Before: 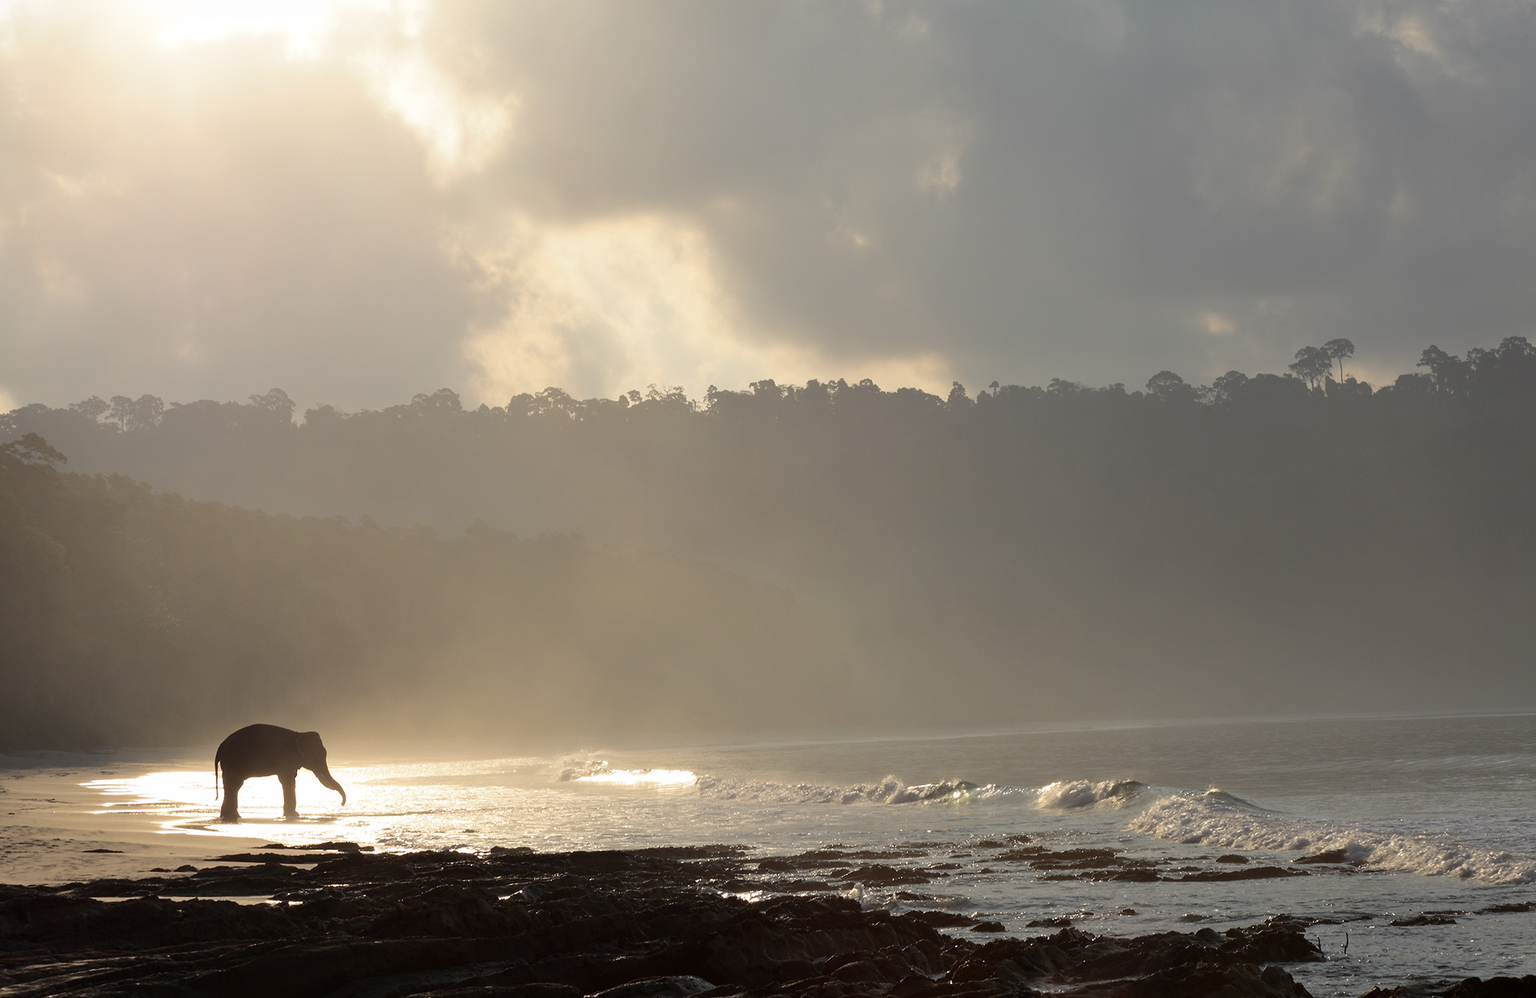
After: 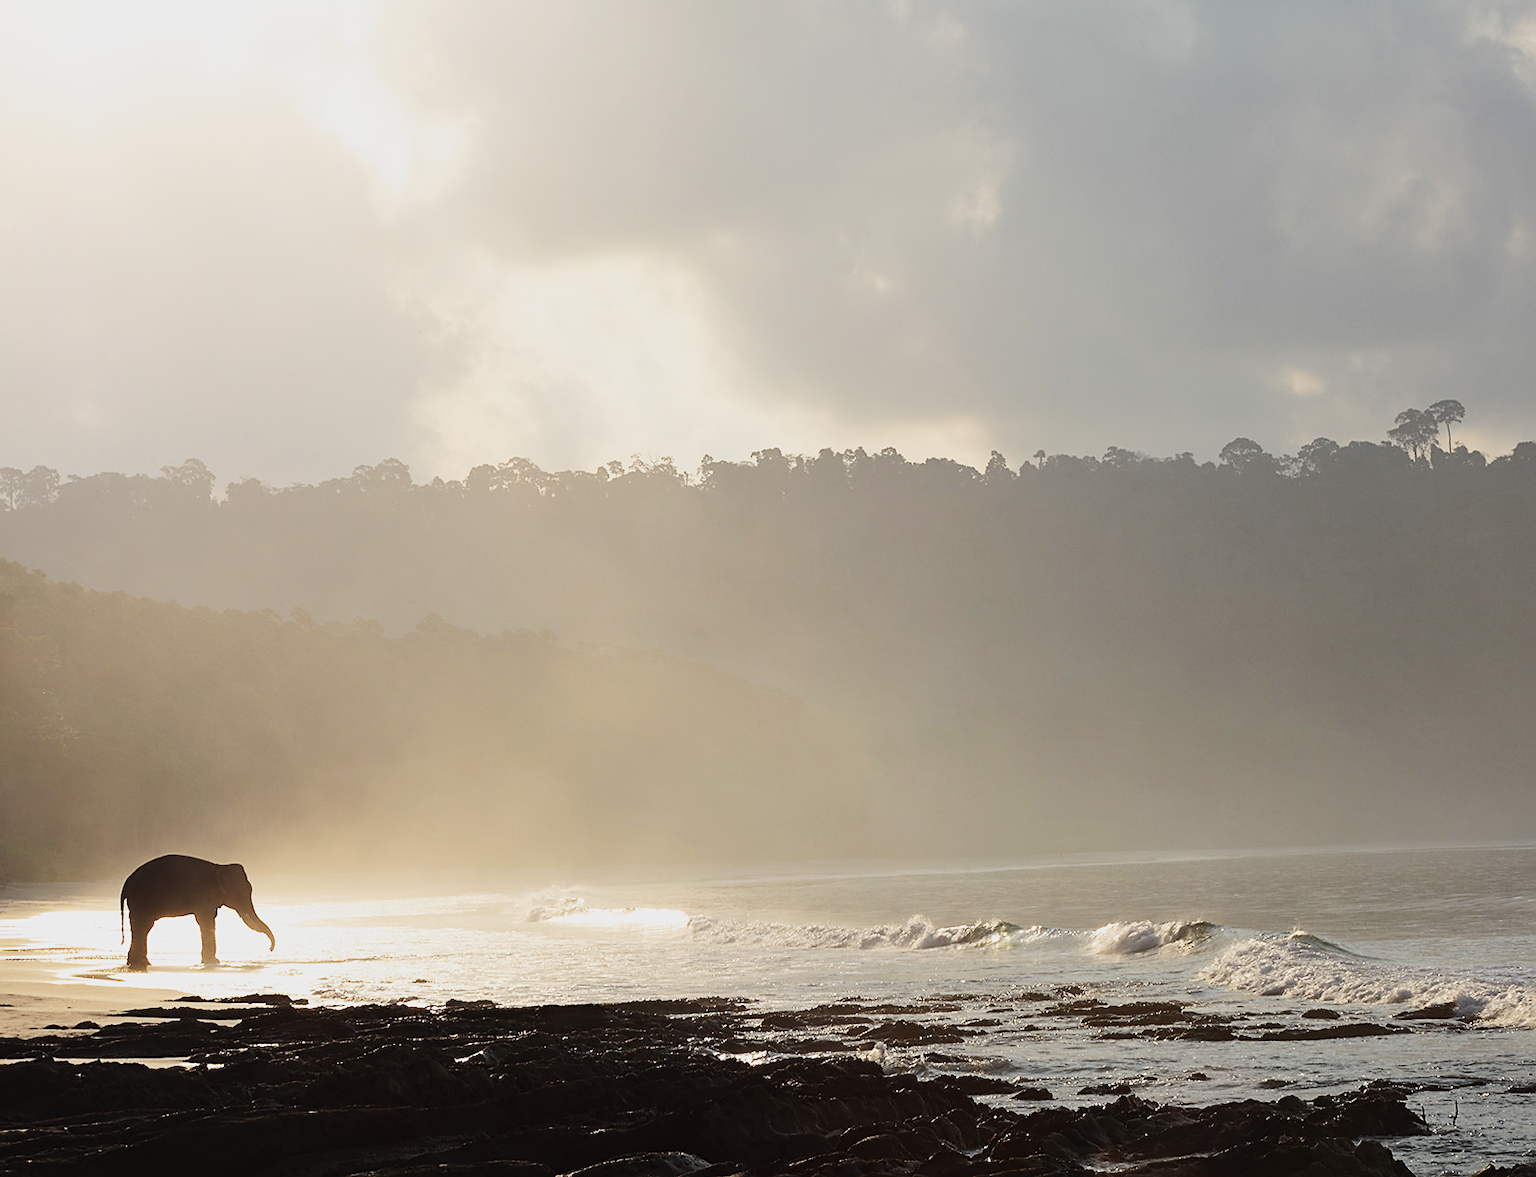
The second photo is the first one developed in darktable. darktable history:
tone curve: curves: ch0 [(0, 0.021) (0.104, 0.093) (0.236, 0.234) (0.456, 0.566) (0.647, 0.78) (0.864, 0.9) (1, 0.932)]; ch1 [(0, 0) (0.353, 0.344) (0.43, 0.401) (0.479, 0.476) (0.502, 0.504) (0.544, 0.534) (0.566, 0.566) (0.612, 0.621) (0.657, 0.679) (1, 1)]; ch2 [(0, 0) (0.34, 0.314) (0.434, 0.43) (0.5, 0.498) (0.528, 0.536) (0.56, 0.576) (0.595, 0.638) (0.644, 0.729) (1, 1)], preserve colors none
sharpen: amount 0.495
crop: left 7.37%, right 7.835%
